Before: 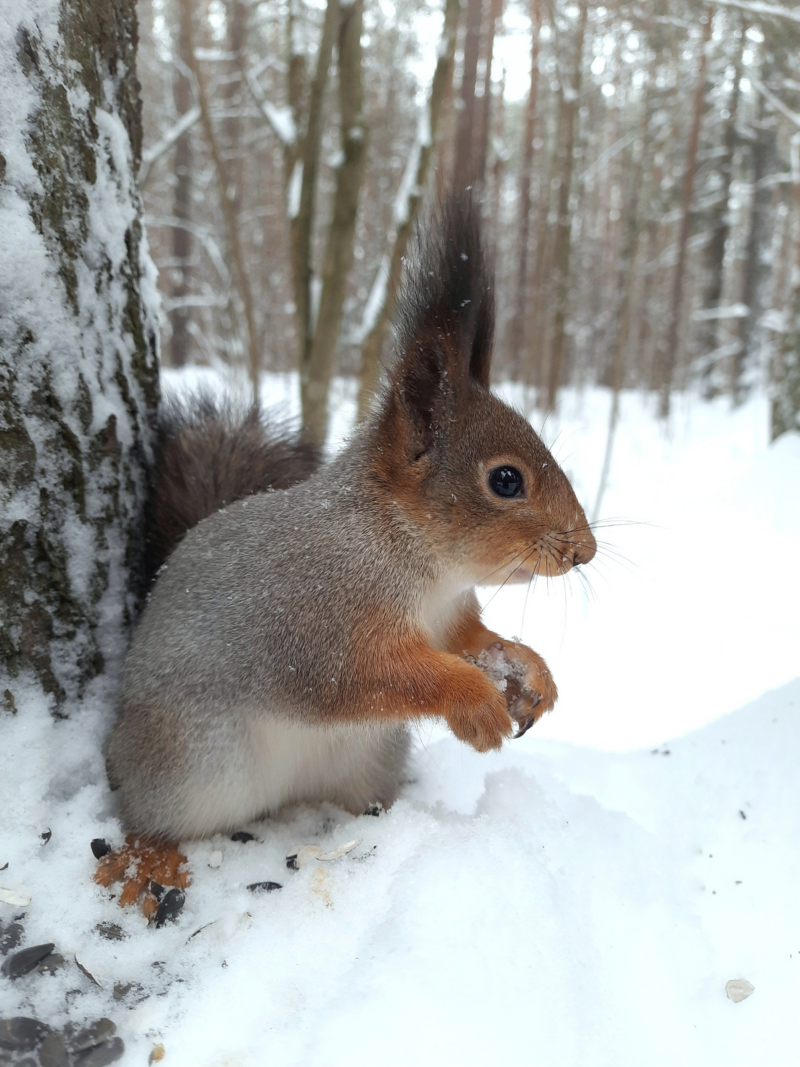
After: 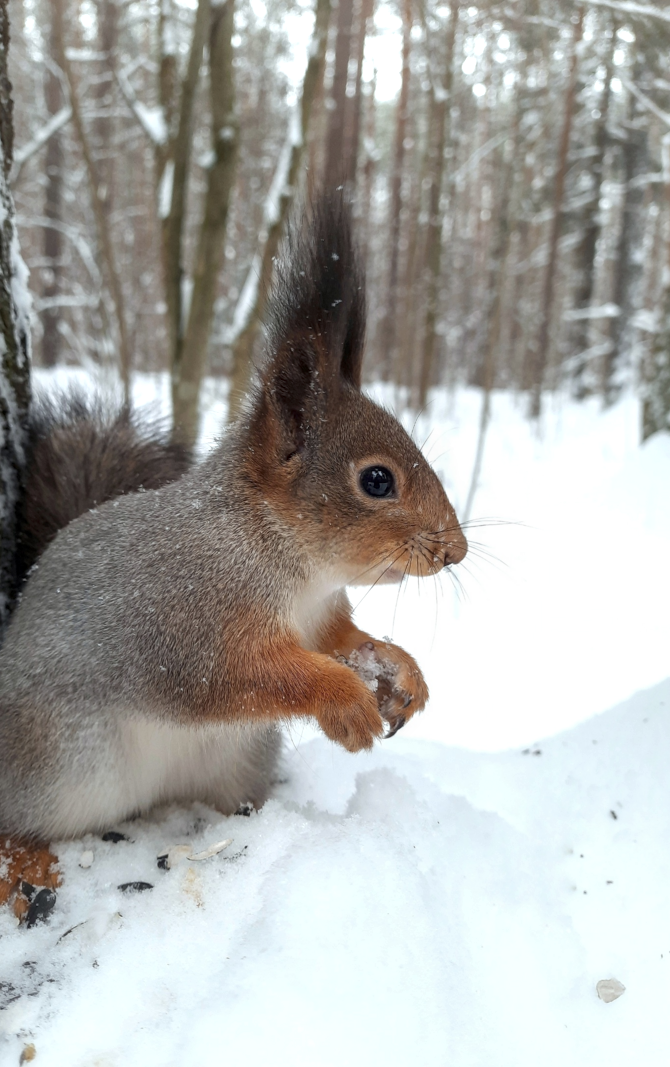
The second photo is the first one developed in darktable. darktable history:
crop: left 16.145%
local contrast: on, module defaults
